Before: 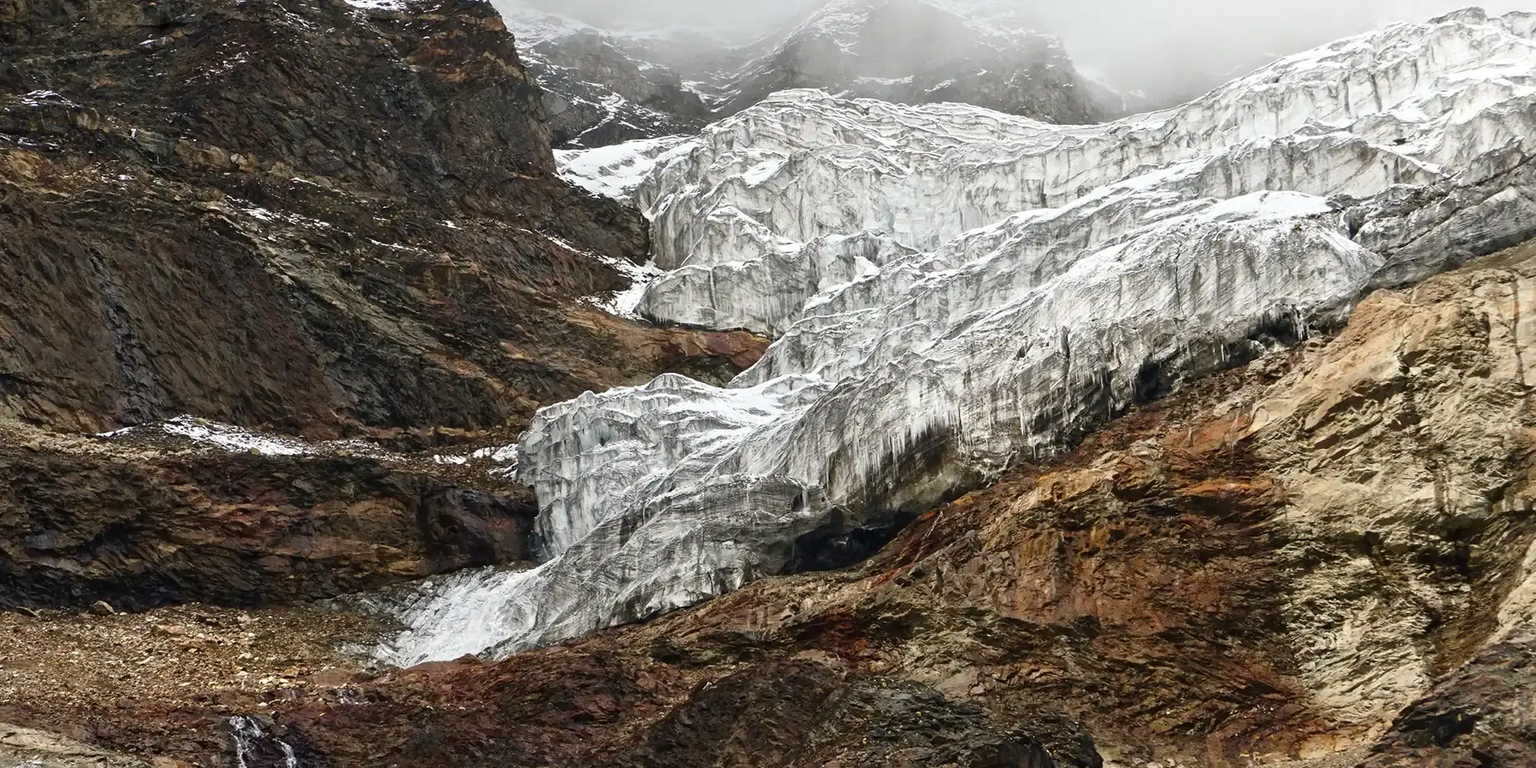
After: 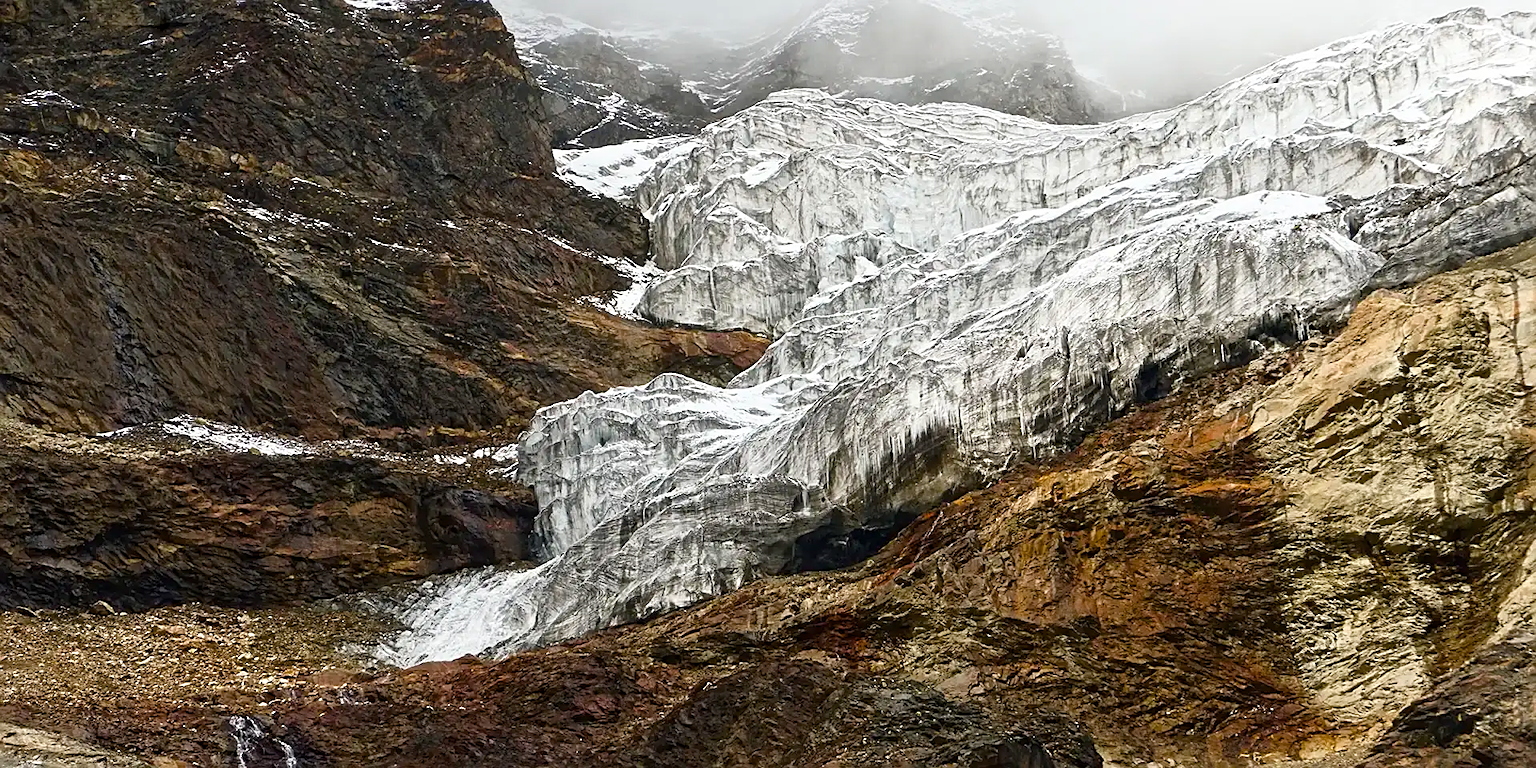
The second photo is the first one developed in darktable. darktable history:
color balance rgb: shadows fall-off 298.648%, white fulcrum 1.98 EV, highlights fall-off 299.173%, perceptual saturation grading › global saturation 20%, perceptual saturation grading › highlights -25.296%, perceptual saturation grading › shadows 24.662%, mask middle-gray fulcrum 99.892%, contrast gray fulcrum 38.24%
contrast brightness saturation: saturation -0.064
shadows and highlights: shadows 1.23, highlights 38.55
sharpen: on, module defaults
exposure: black level correction 0.001, compensate highlight preservation false
